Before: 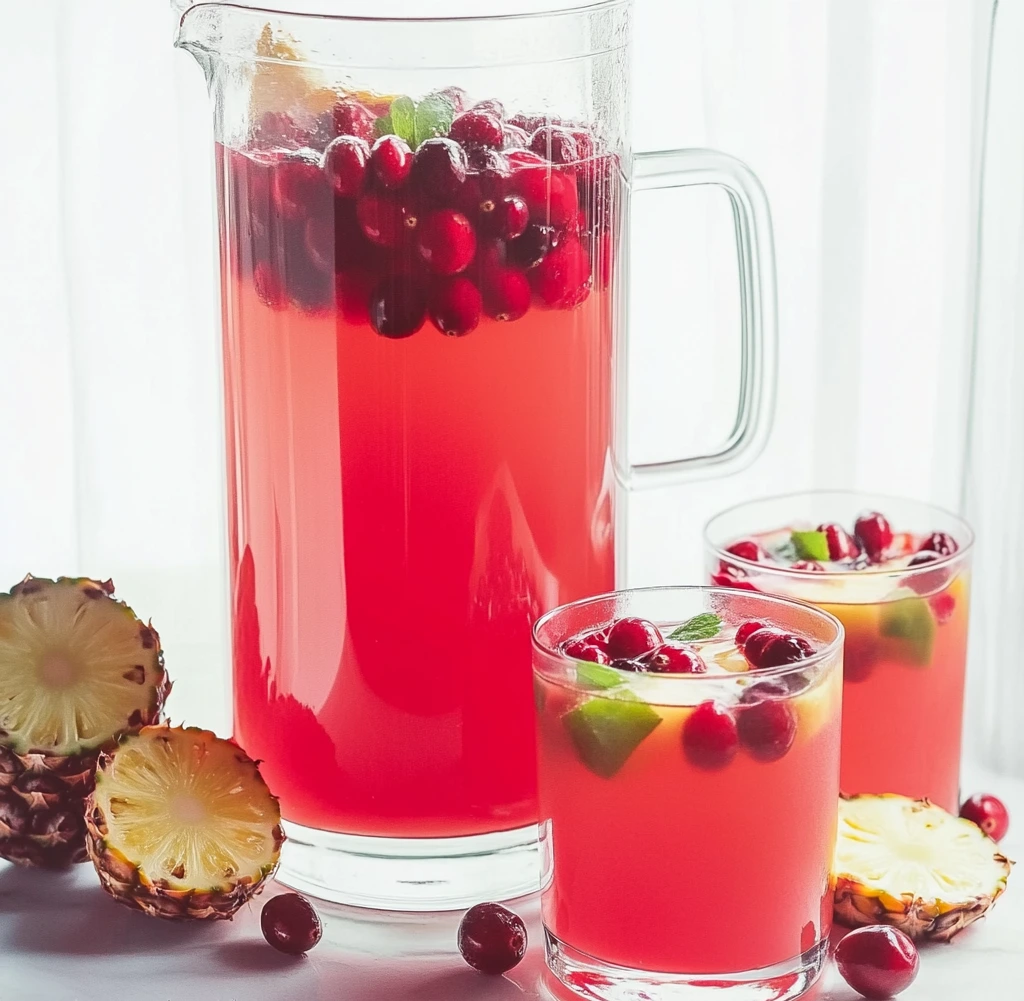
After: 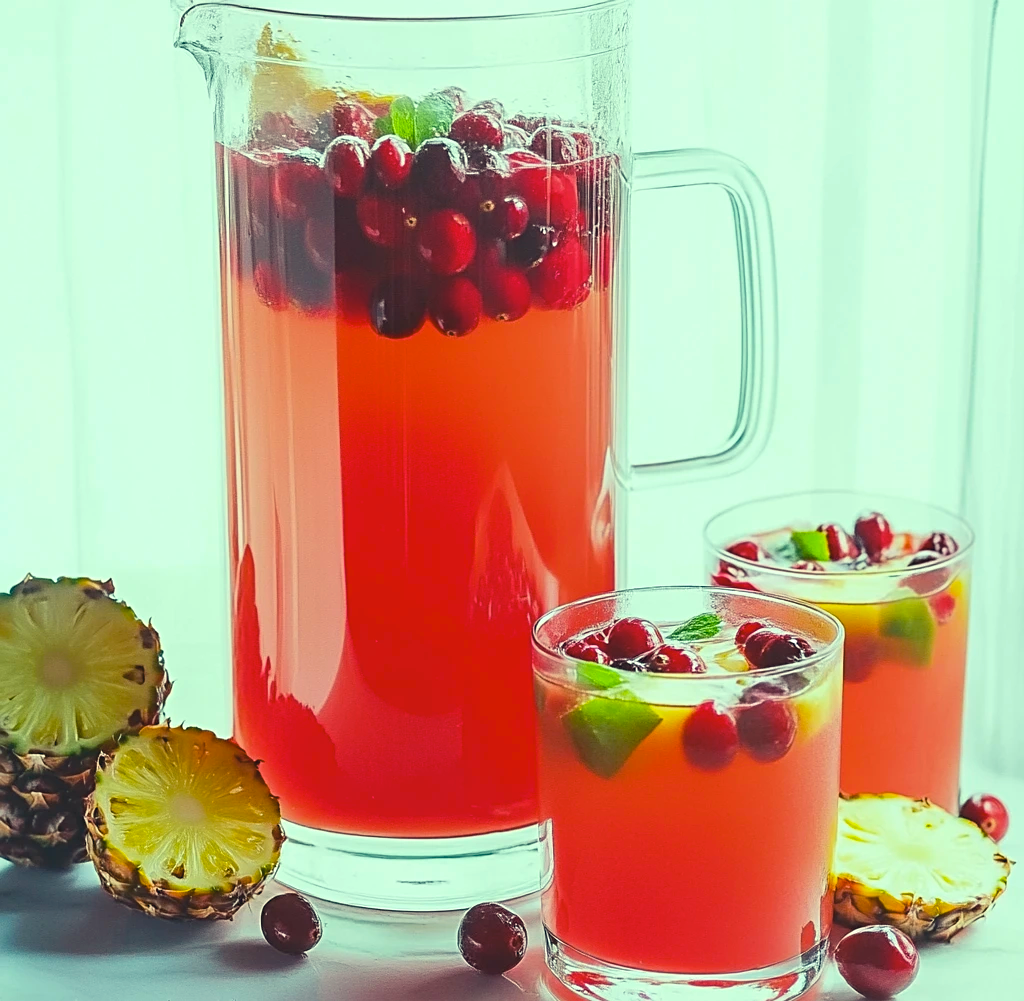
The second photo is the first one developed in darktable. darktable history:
color balance rgb: linear chroma grading › global chroma 7.88%, perceptual saturation grading › global saturation 25.514%, global vibrance 9.22%
color correction: highlights a* -19.6, highlights b* 9.8, shadows a* -19.61, shadows b* -10.83
sharpen: radius 2.477, amount 0.338
